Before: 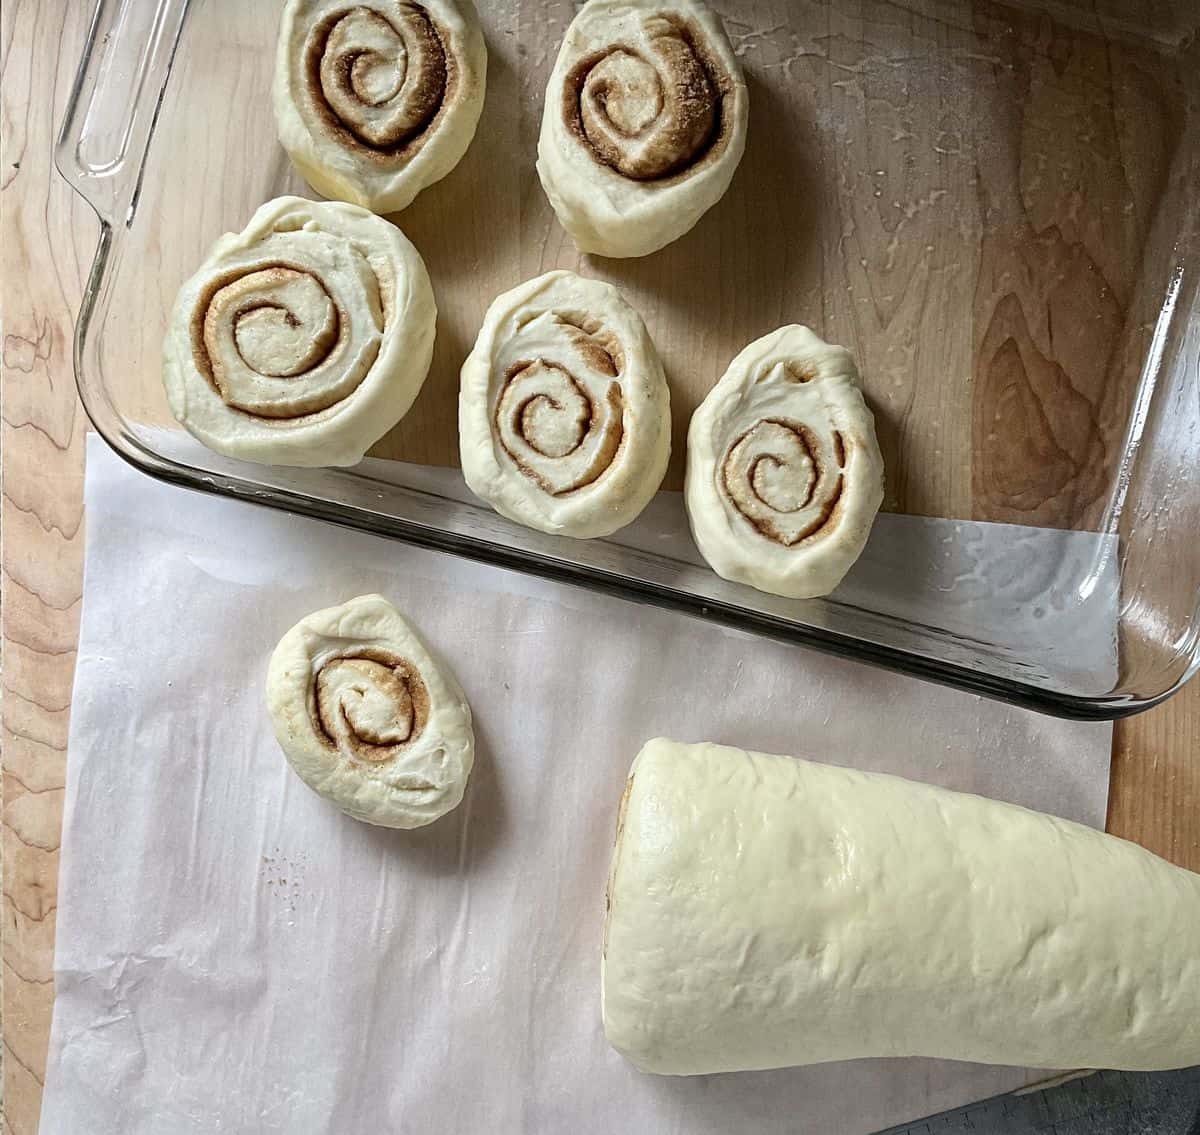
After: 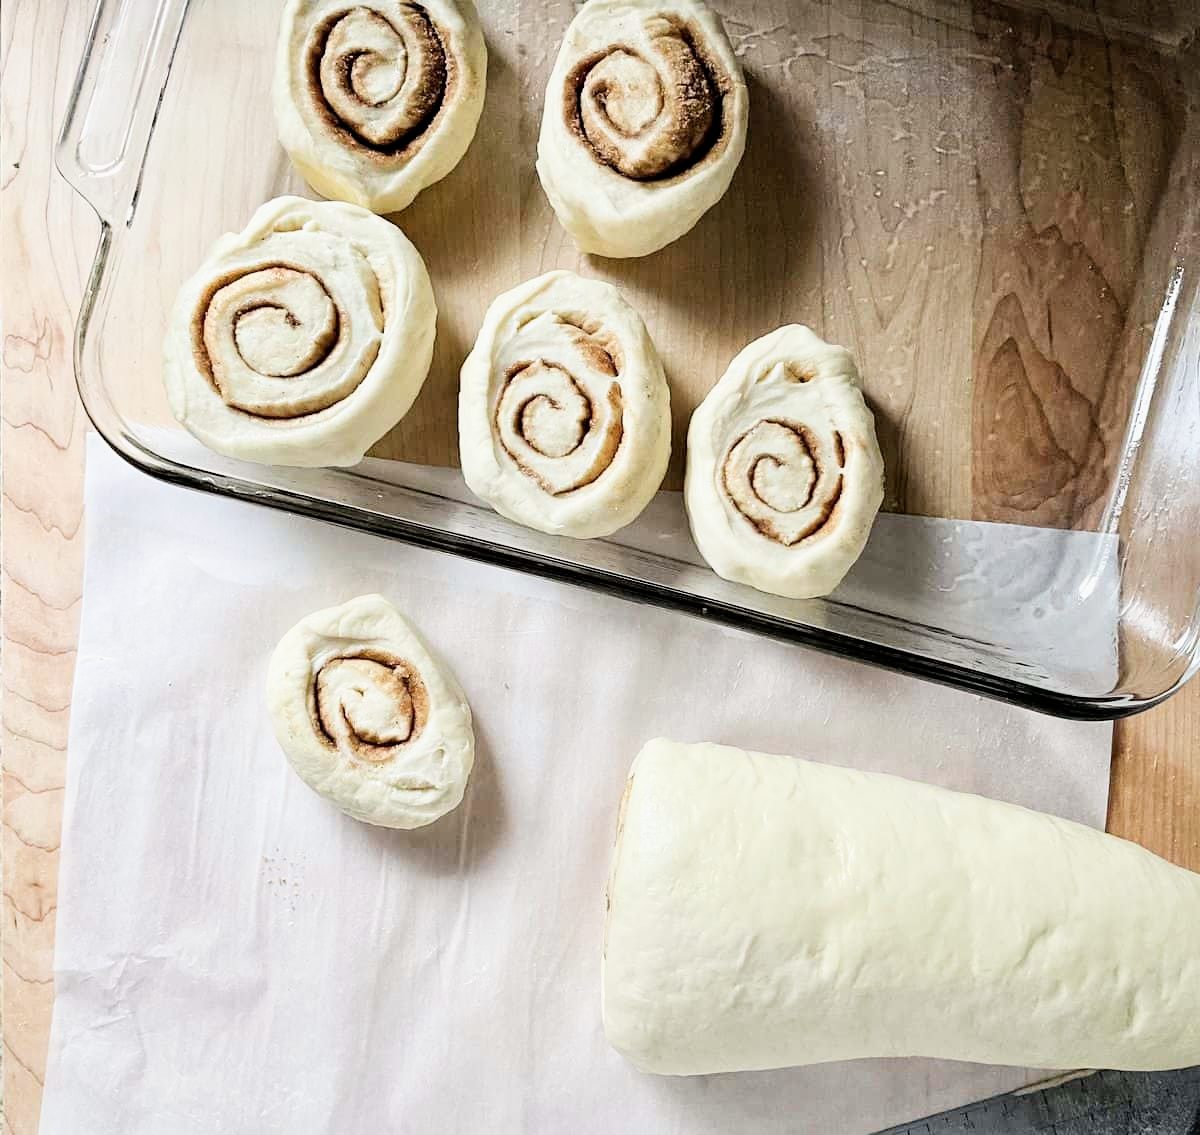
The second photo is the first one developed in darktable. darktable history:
exposure: black level correction 0, exposure 1.015 EV, compensate exposure bias true, compensate highlight preservation false
filmic rgb: black relative exposure -5 EV, hardness 2.88, contrast 1.2, highlights saturation mix -30%
